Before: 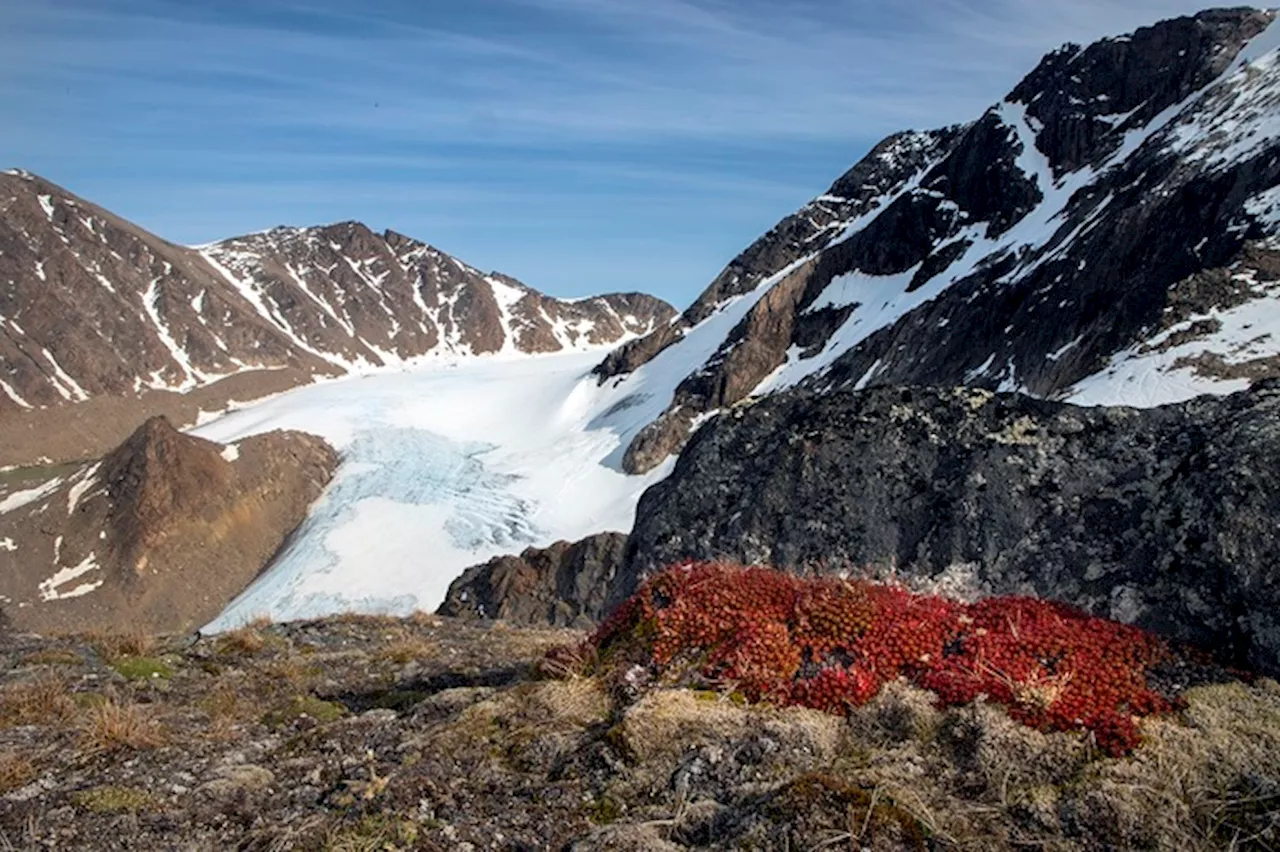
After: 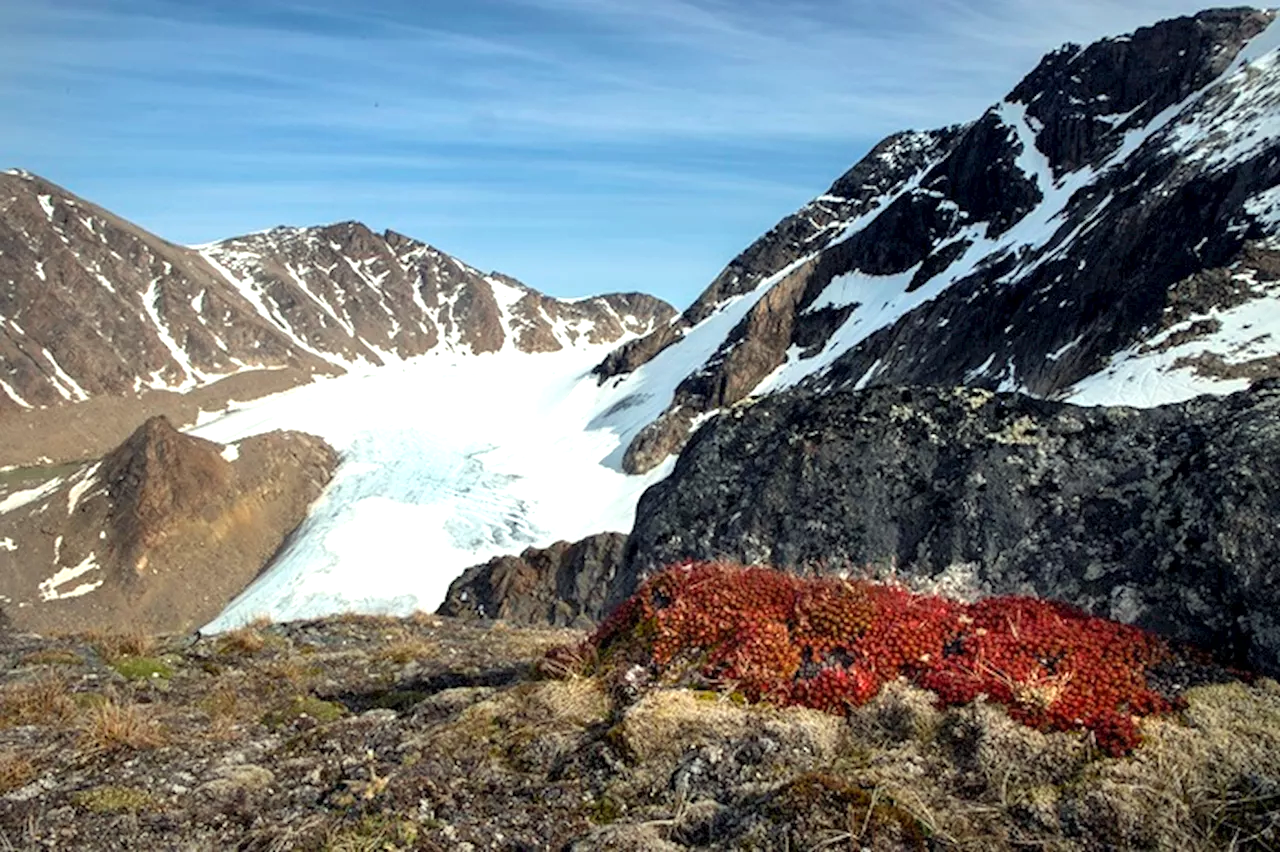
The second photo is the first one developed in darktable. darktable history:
color correction: highlights a* -4.8, highlights b* 5.05, saturation 0.953
levels: levels [0, 0.43, 0.859]
